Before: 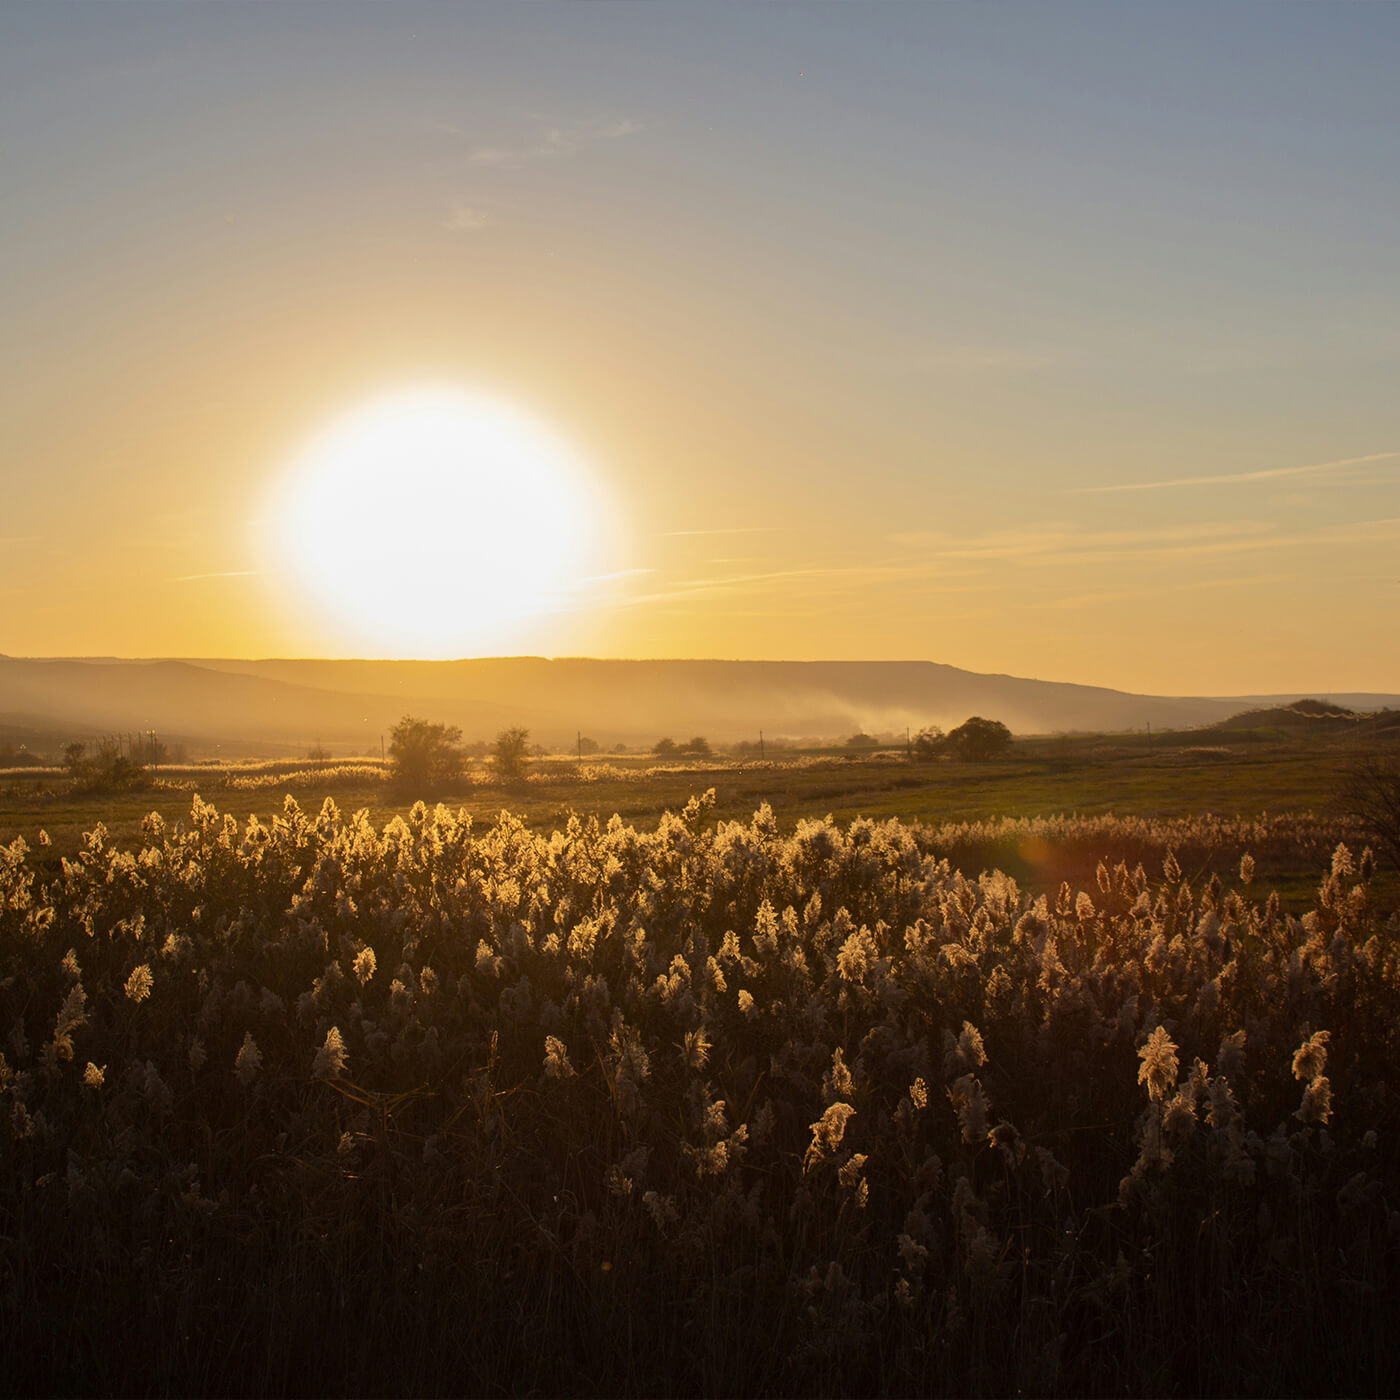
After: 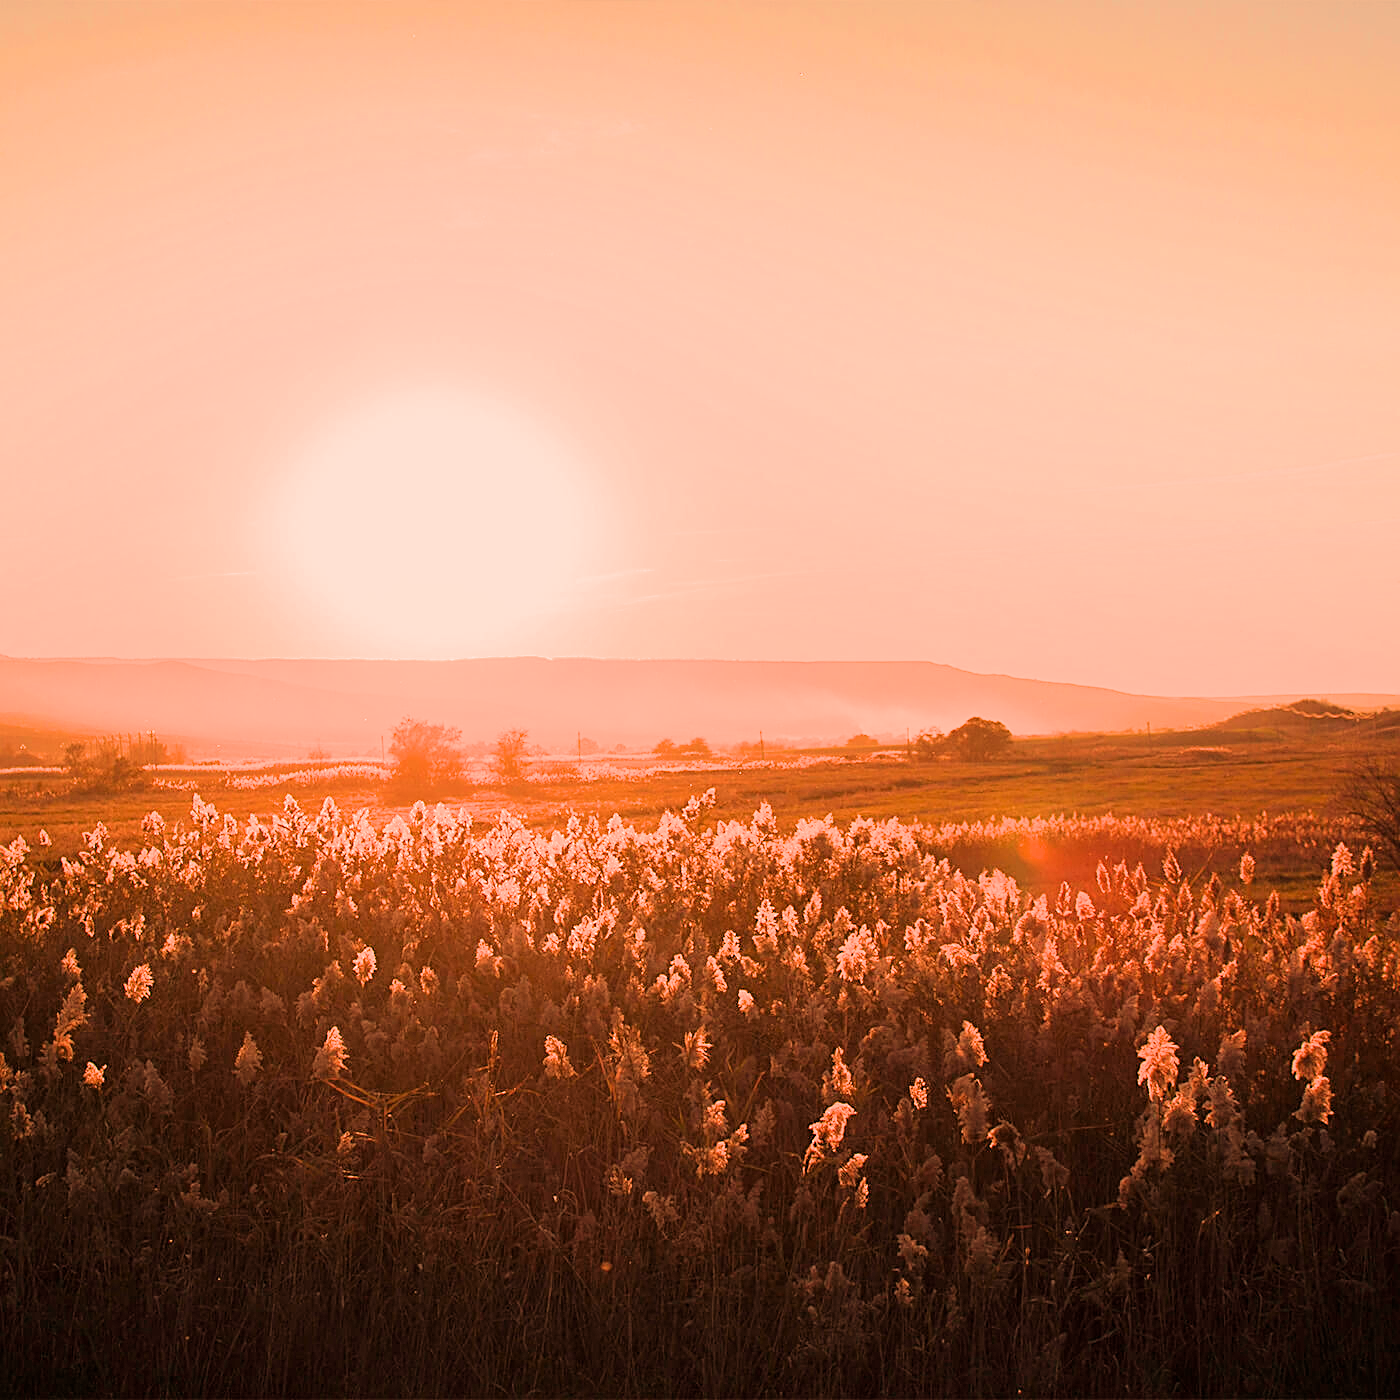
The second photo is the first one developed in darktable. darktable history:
white balance: red 1.467, blue 0.684
sharpen: on, module defaults
exposure: black level correction 0, exposure 1.55 EV, compensate exposure bias true, compensate highlight preservation false
filmic rgb: black relative exposure -7.65 EV, white relative exposure 4.56 EV, hardness 3.61, color science v6 (2022)
